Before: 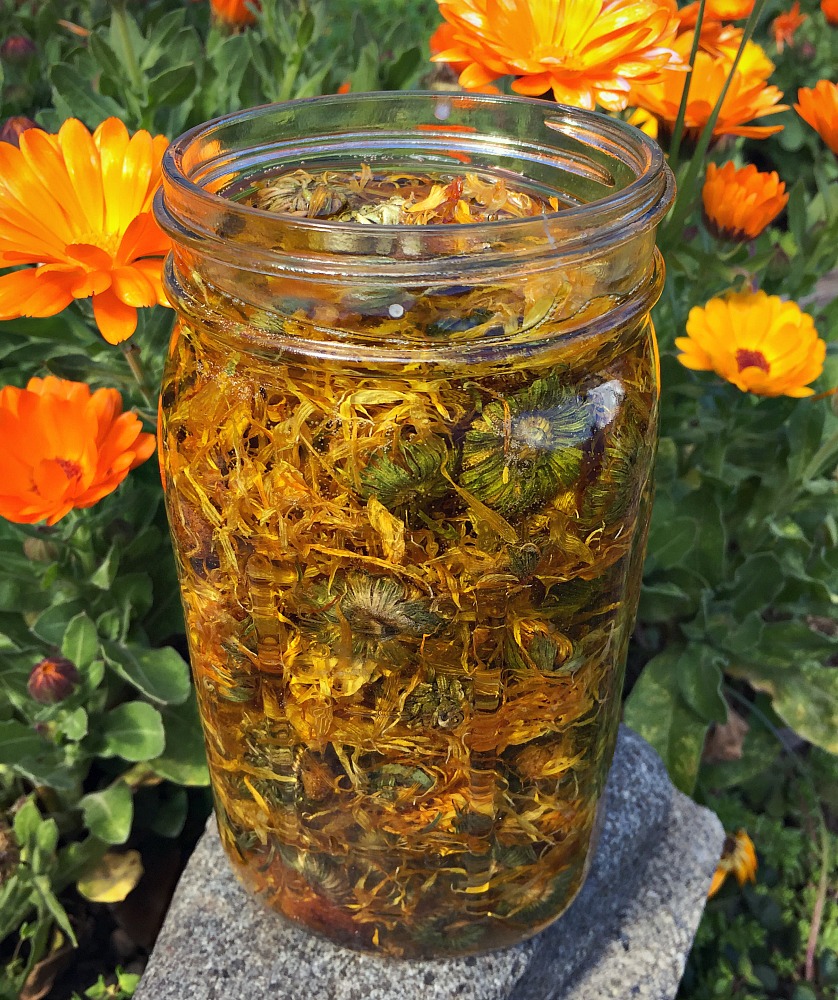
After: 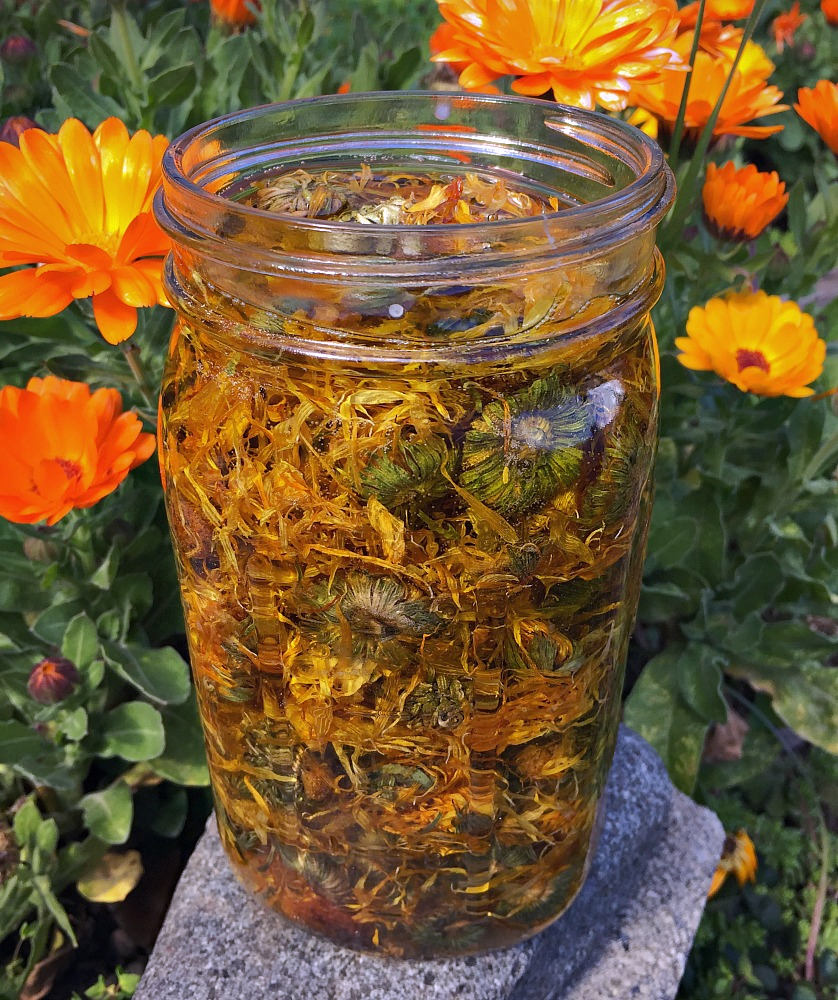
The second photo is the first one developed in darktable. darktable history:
rgb curve: curves: ch0 [(0, 0) (0.175, 0.154) (0.785, 0.663) (1, 1)]
white balance: red 1.042, blue 1.17
